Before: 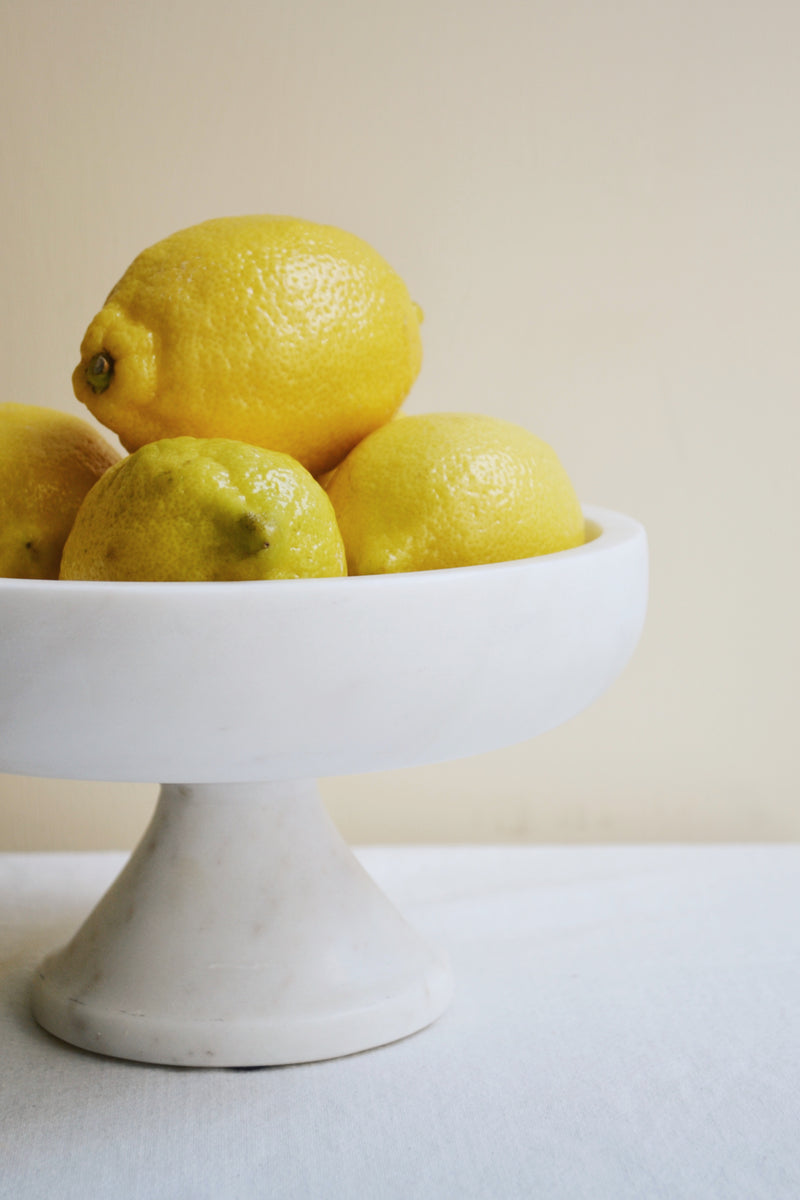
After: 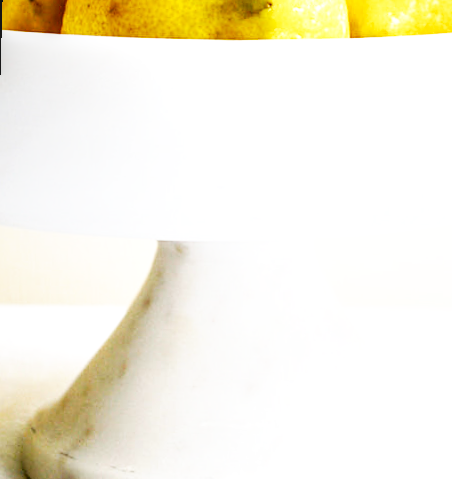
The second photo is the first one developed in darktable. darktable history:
rotate and perspective: rotation 1.57°, crop left 0.018, crop right 0.982, crop top 0.039, crop bottom 0.961
crop: top 44.483%, right 43.593%, bottom 12.892%
sharpen: amount 0.2
color balance rgb: perceptual saturation grading › global saturation 20%, perceptual saturation grading › highlights -25%, perceptual saturation grading › shadows 25%
velvia: strength 17%
exposure: black level correction 0, exposure 0.5 EV, compensate highlight preservation false
local contrast: on, module defaults
base curve: curves: ch0 [(0, 0) (0.007, 0.004) (0.027, 0.03) (0.046, 0.07) (0.207, 0.54) (0.442, 0.872) (0.673, 0.972) (1, 1)], preserve colors none
